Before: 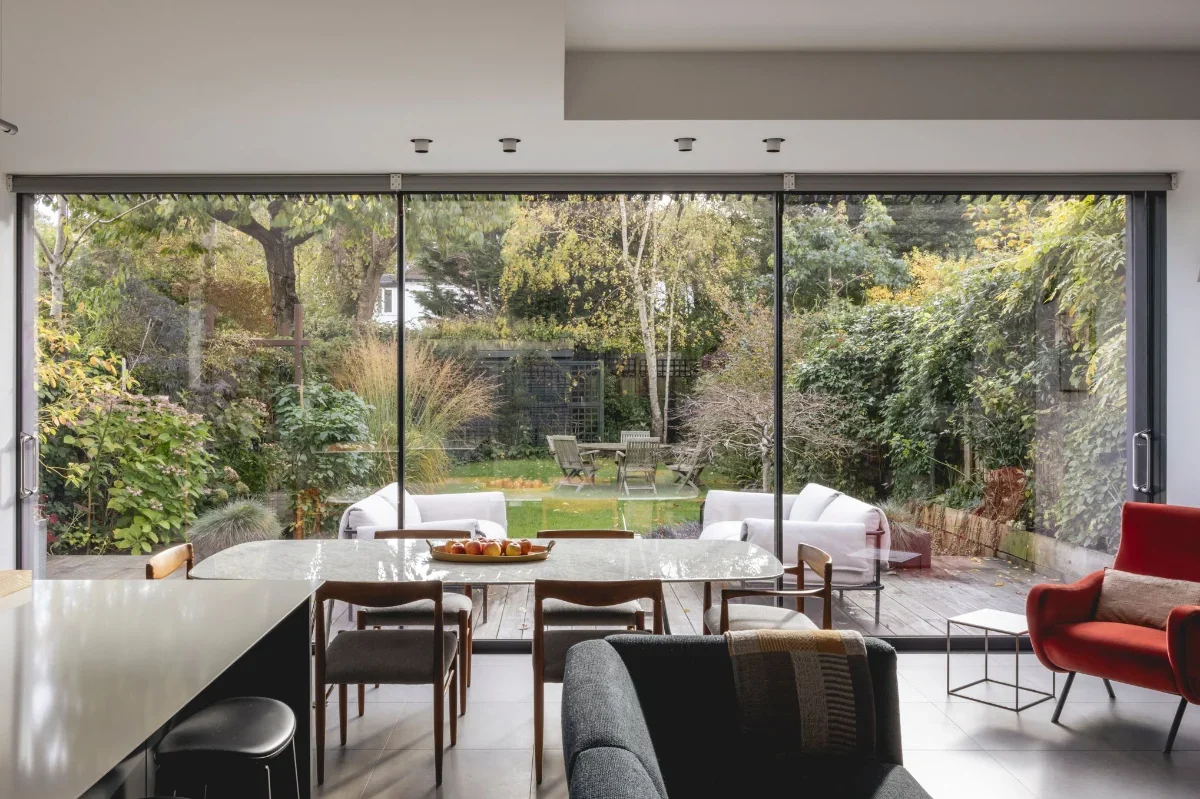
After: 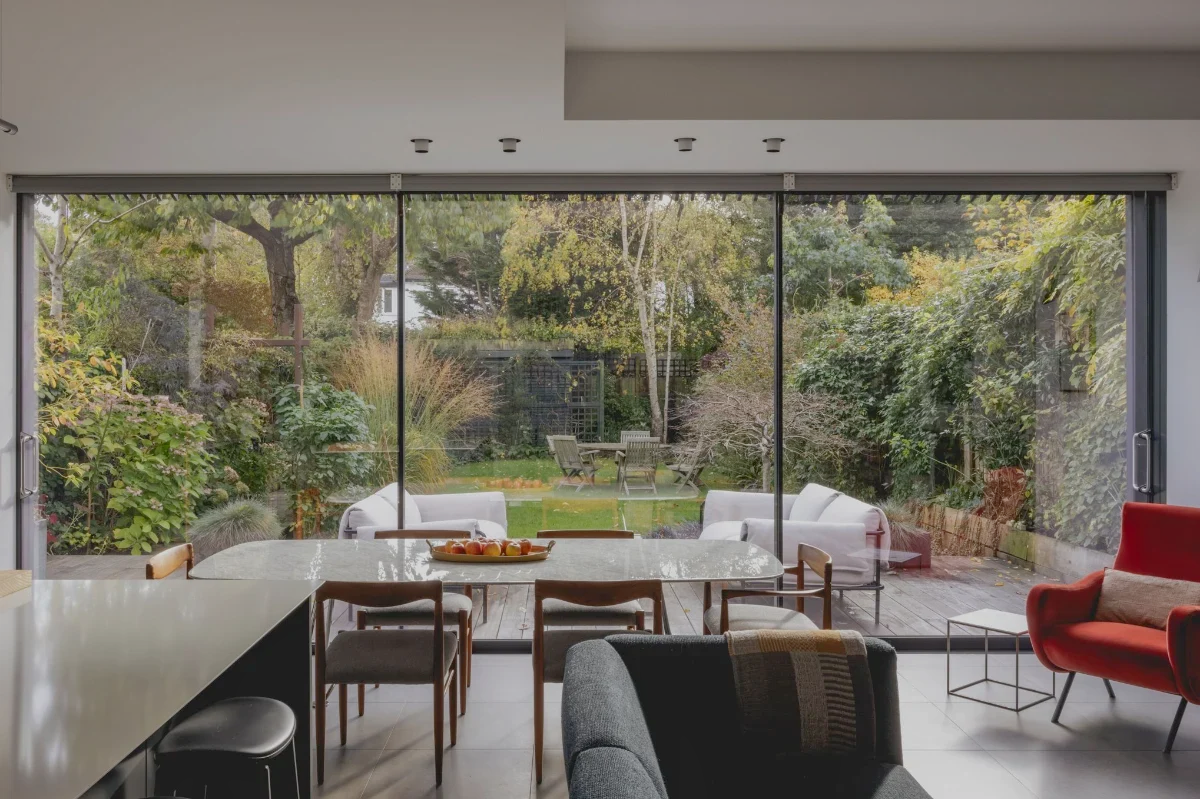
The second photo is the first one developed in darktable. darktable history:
tone equalizer: -8 EV 0.25 EV, -7 EV 0.417 EV, -6 EV 0.417 EV, -5 EV 0.25 EV, -3 EV -0.25 EV, -2 EV -0.417 EV, -1 EV -0.417 EV, +0 EV -0.25 EV, edges refinement/feathering 500, mask exposure compensation -1.57 EV, preserve details guided filter
exposure: compensate exposure bias true, compensate highlight preservation false
shadows and highlights: shadows 25, white point adjustment -3, highlights -30
